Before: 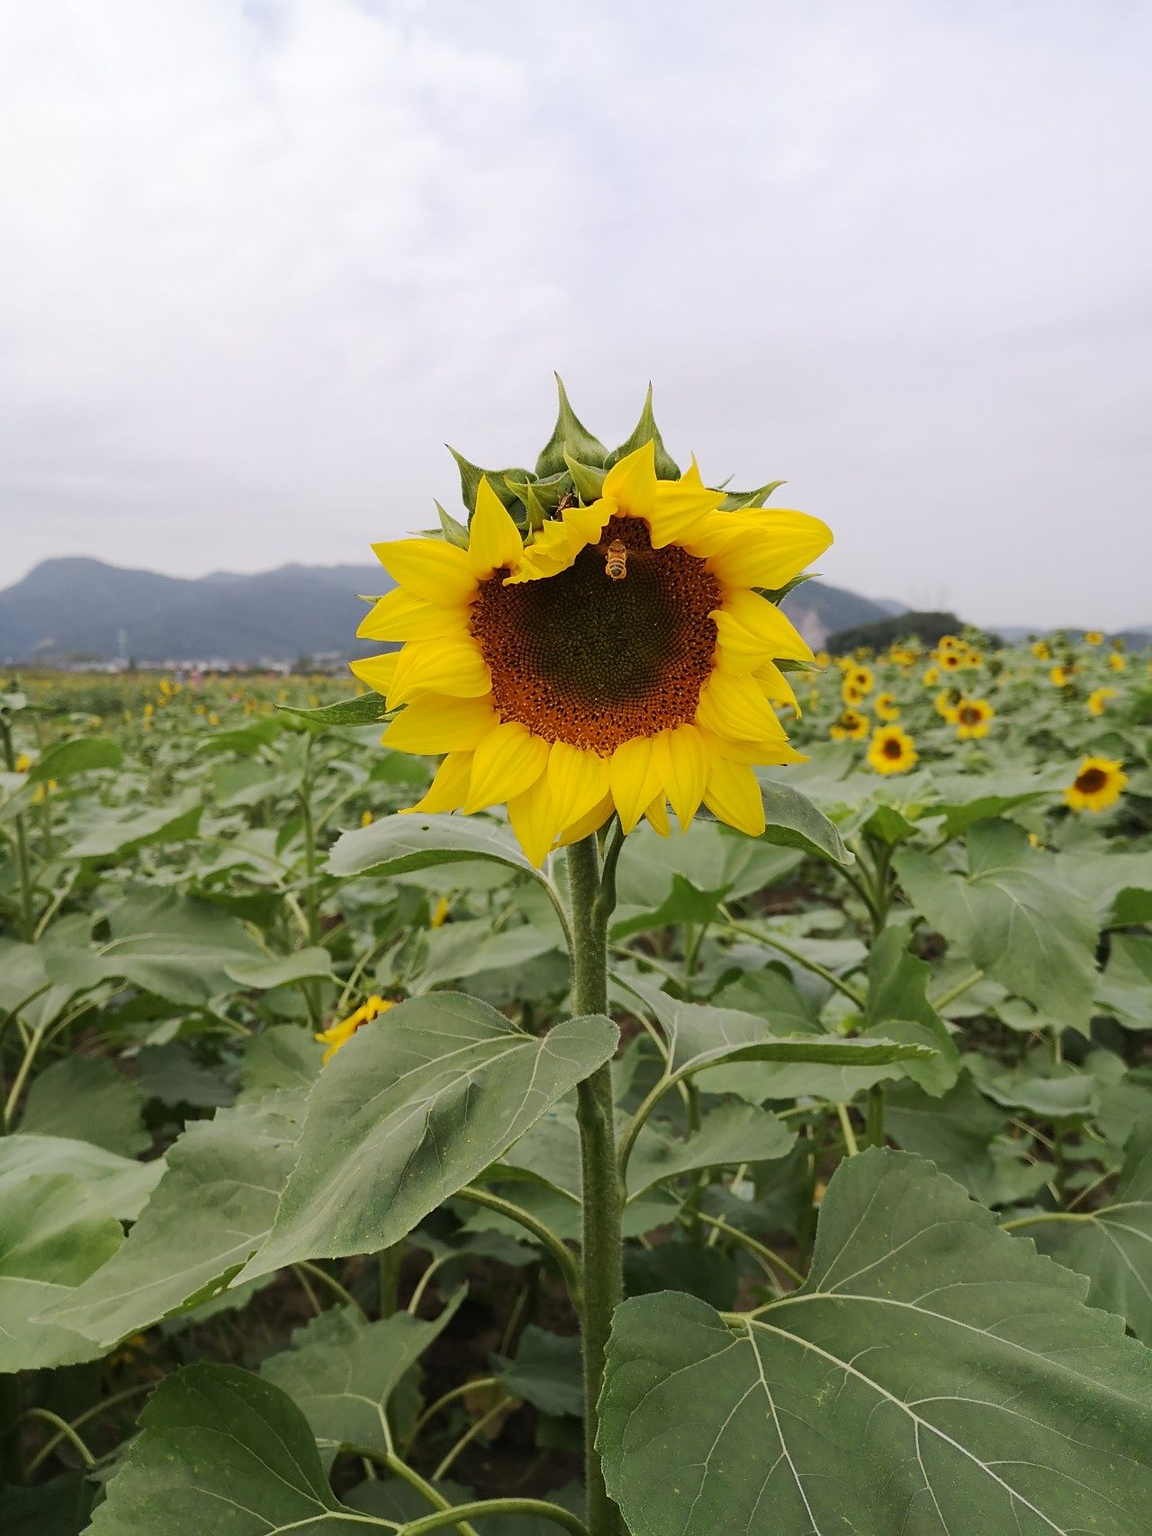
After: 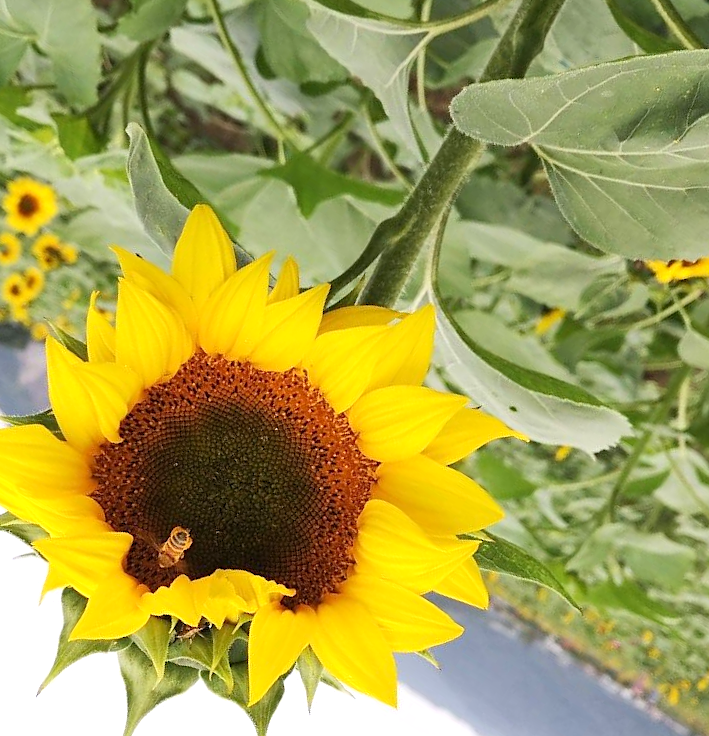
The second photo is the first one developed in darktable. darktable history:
exposure: exposure 0.634 EV, compensate highlight preservation false
crop and rotate: angle 147.72°, left 9.158%, top 15.676%, right 4.511%, bottom 17.158%
levels: levels [0.018, 0.493, 1]
base curve: preserve colors none
